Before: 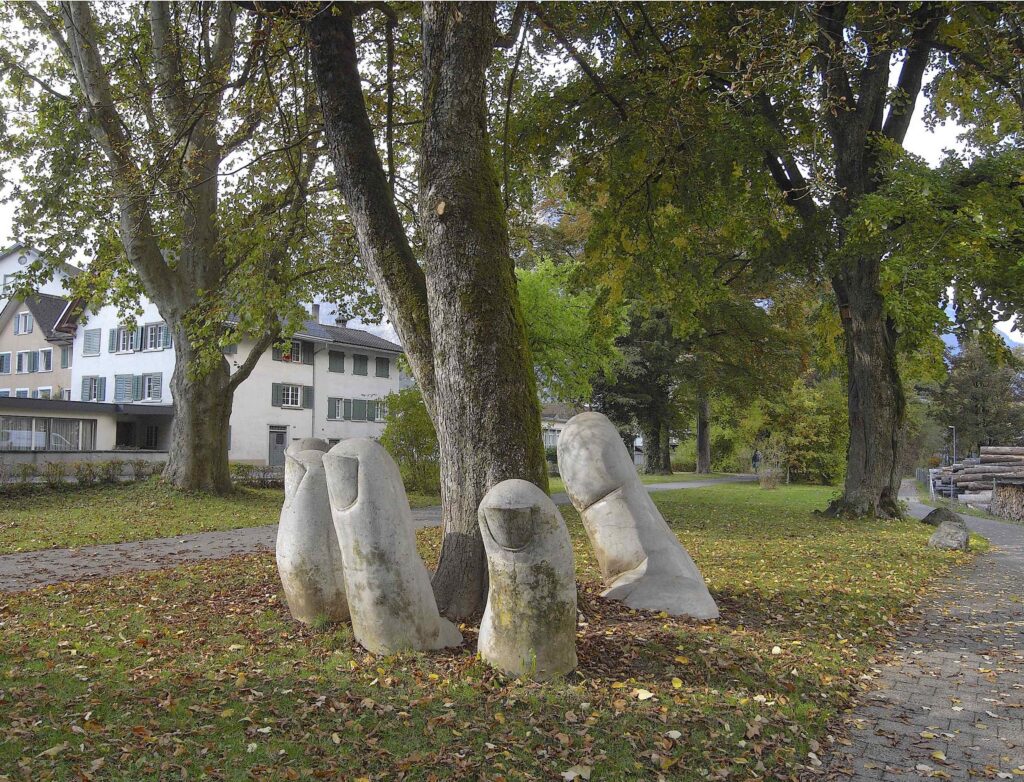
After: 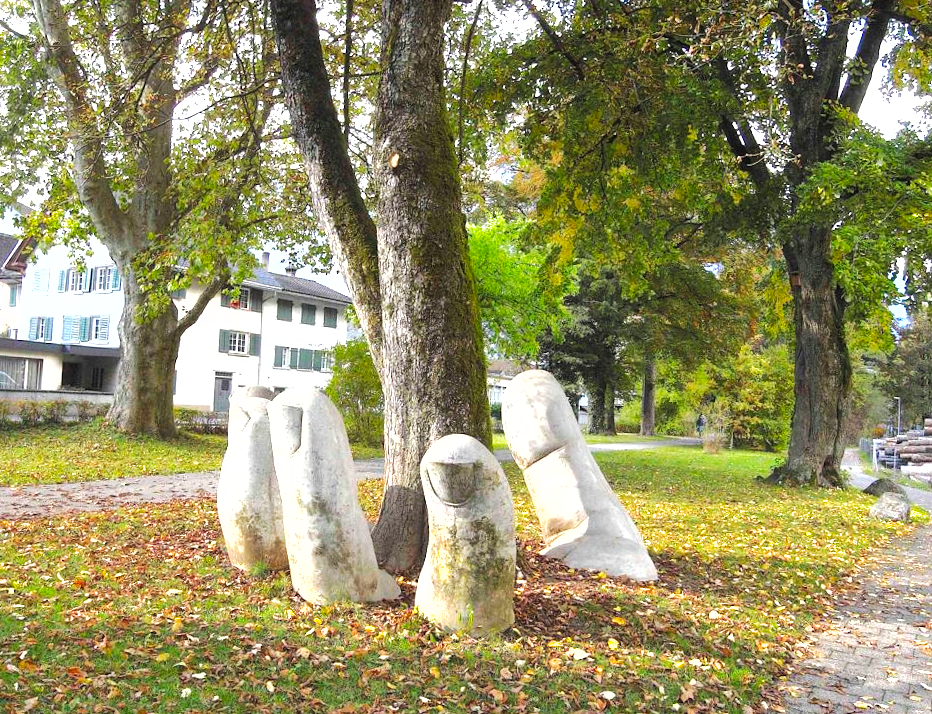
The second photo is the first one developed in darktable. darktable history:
crop and rotate: angle -2.11°, left 3.107%, top 3.648%, right 1.495%, bottom 0.645%
tone equalizer: -8 EV -0.76 EV, -7 EV -0.723 EV, -6 EV -0.624 EV, -5 EV -0.39 EV, -3 EV 0.377 EV, -2 EV 0.6 EV, -1 EV 0.699 EV, +0 EV 0.735 EV, mask exposure compensation -0.515 EV
shadows and highlights: on, module defaults
tone curve: curves: ch0 [(0.016, 0.011) (0.204, 0.146) (0.515, 0.476) (0.78, 0.795) (1, 0.981)], preserve colors none
exposure: black level correction -0.001, exposure 0.905 EV, compensate exposure bias true, compensate highlight preservation false
